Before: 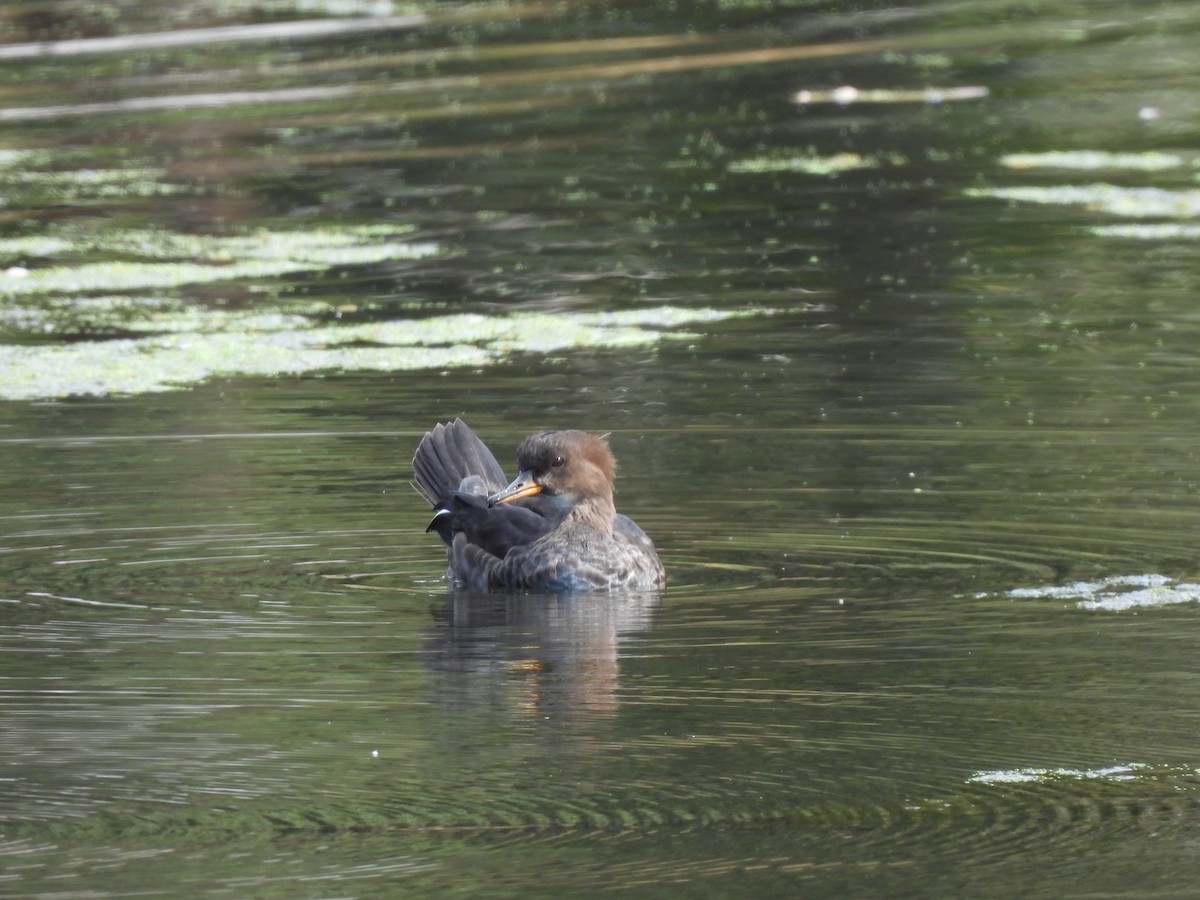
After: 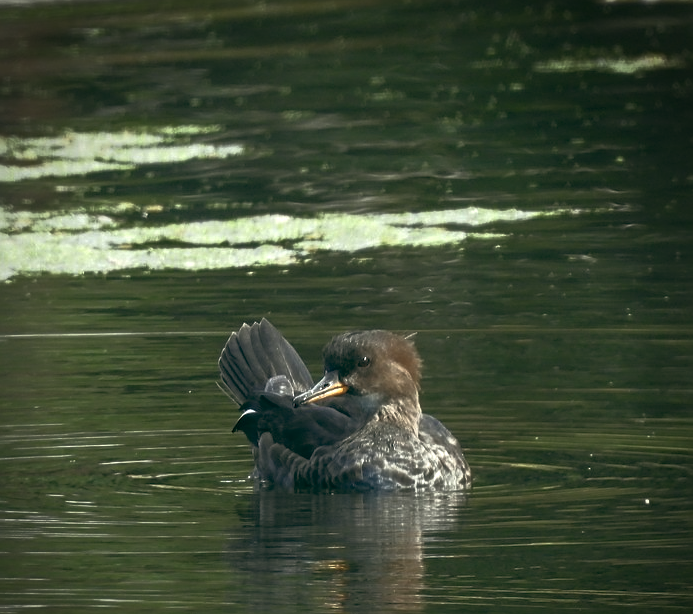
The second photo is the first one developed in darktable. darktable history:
color balance: lift [1.005, 0.99, 1.007, 1.01], gamma [1, 1.034, 1.032, 0.966], gain [0.873, 1.055, 1.067, 0.933]
base curve: curves: ch0 [(0, 0) (0.564, 0.291) (0.802, 0.731) (1, 1)]
exposure: black level correction 0.001, exposure 0.5 EV, compensate exposure bias true, compensate highlight preservation false
vignetting: brightness -0.629, saturation -0.007, center (-0.028, 0.239)
local contrast: detail 110%
sharpen: on, module defaults
color zones: curves: ch0 [(0.25, 0.5) (0.636, 0.25) (0.75, 0.5)]
crop: left 16.202%, top 11.208%, right 26.045%, bottom 20.557%
